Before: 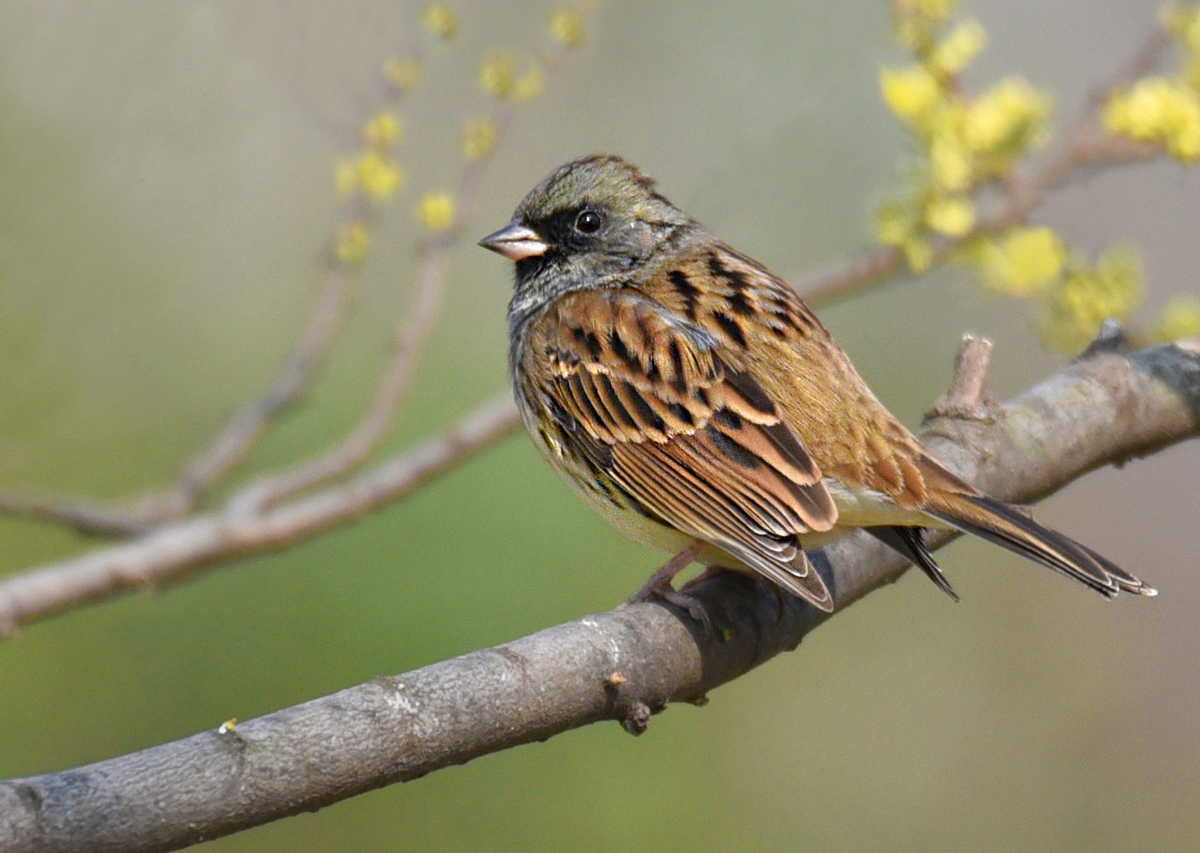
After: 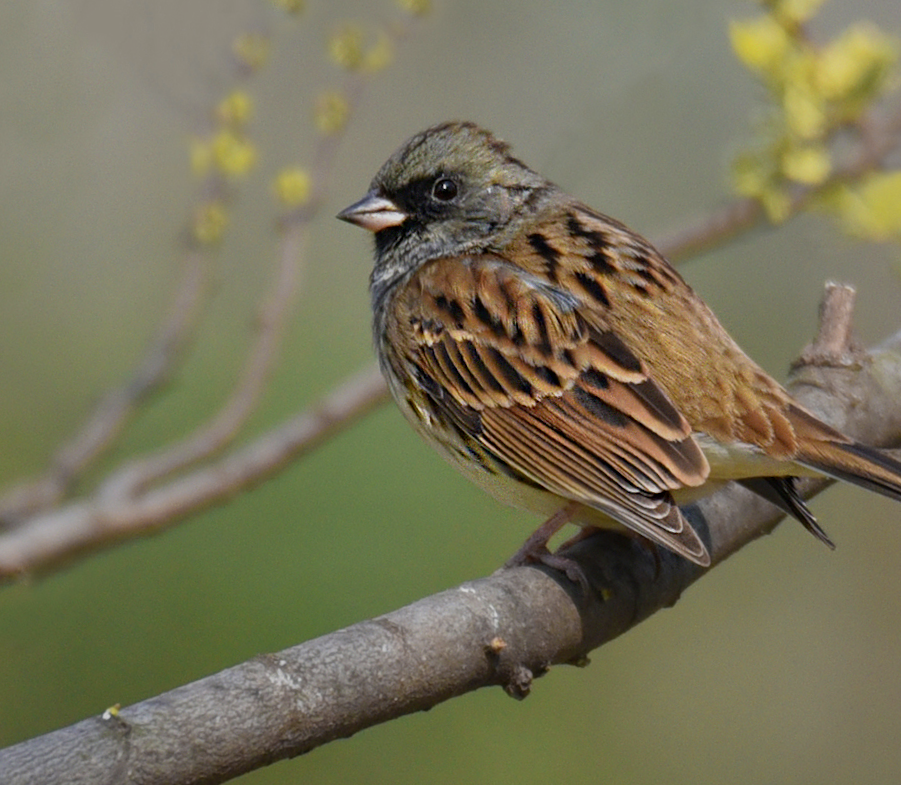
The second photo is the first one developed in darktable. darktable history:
crop: left 9.88%, right 12.664%
exposure: exposure -0.582 EV, compensate highlight preservation false
rotate and perspective: rotation -3°, crop left 0.031, crop right 0.968, crop top 0.07, crop bottom 0.93
